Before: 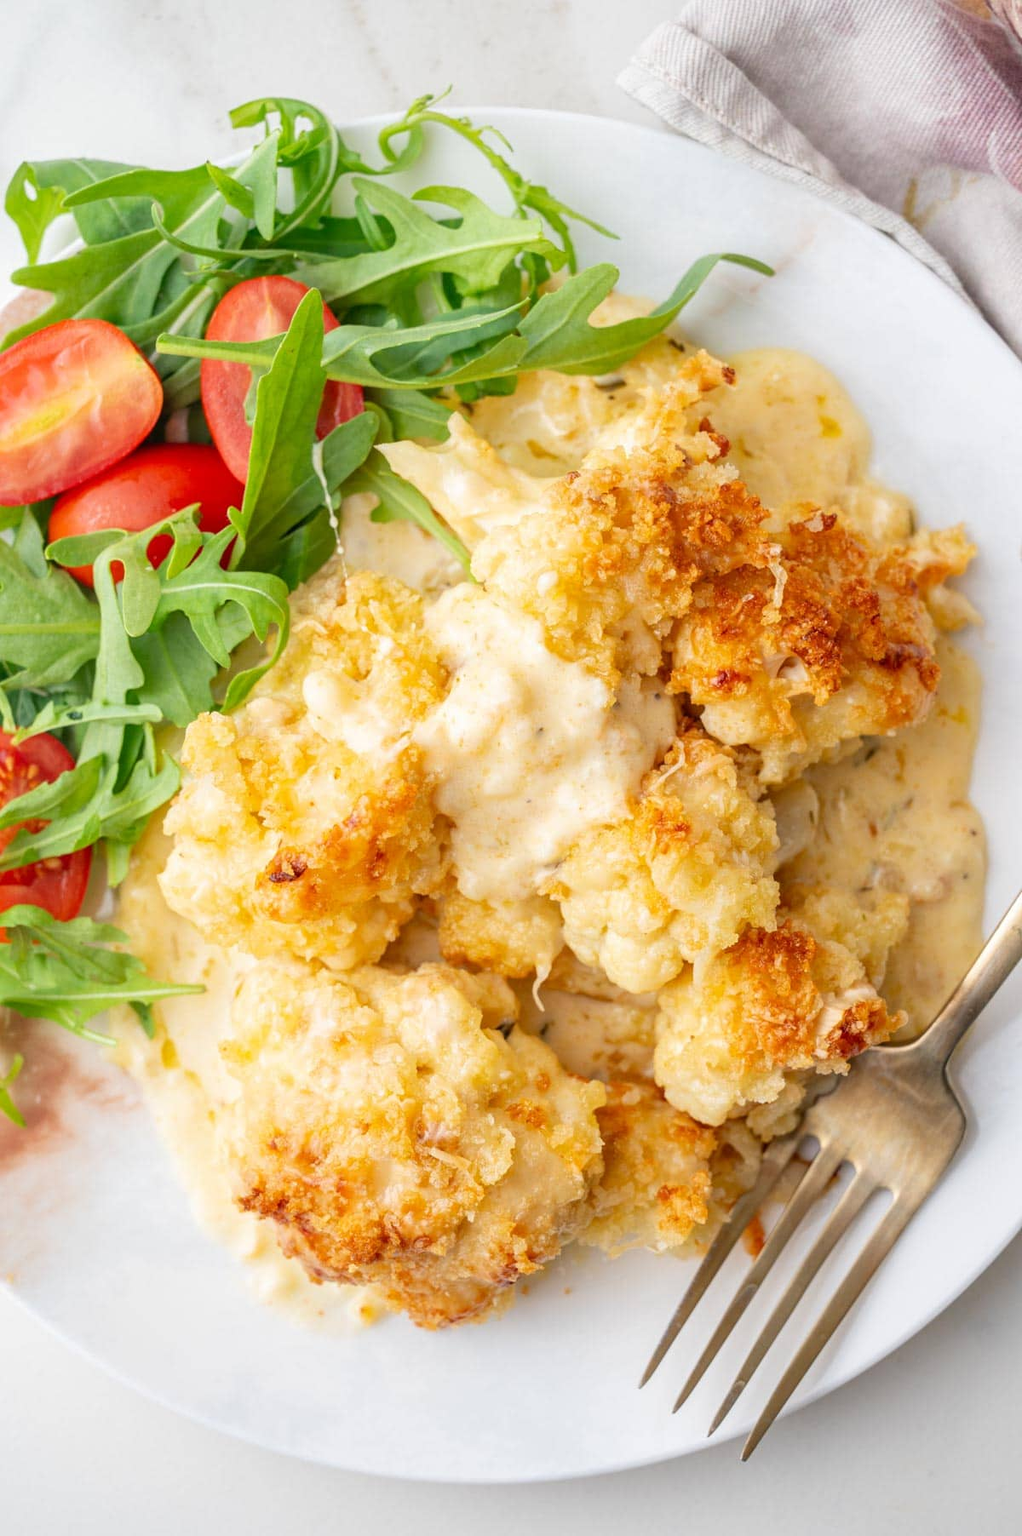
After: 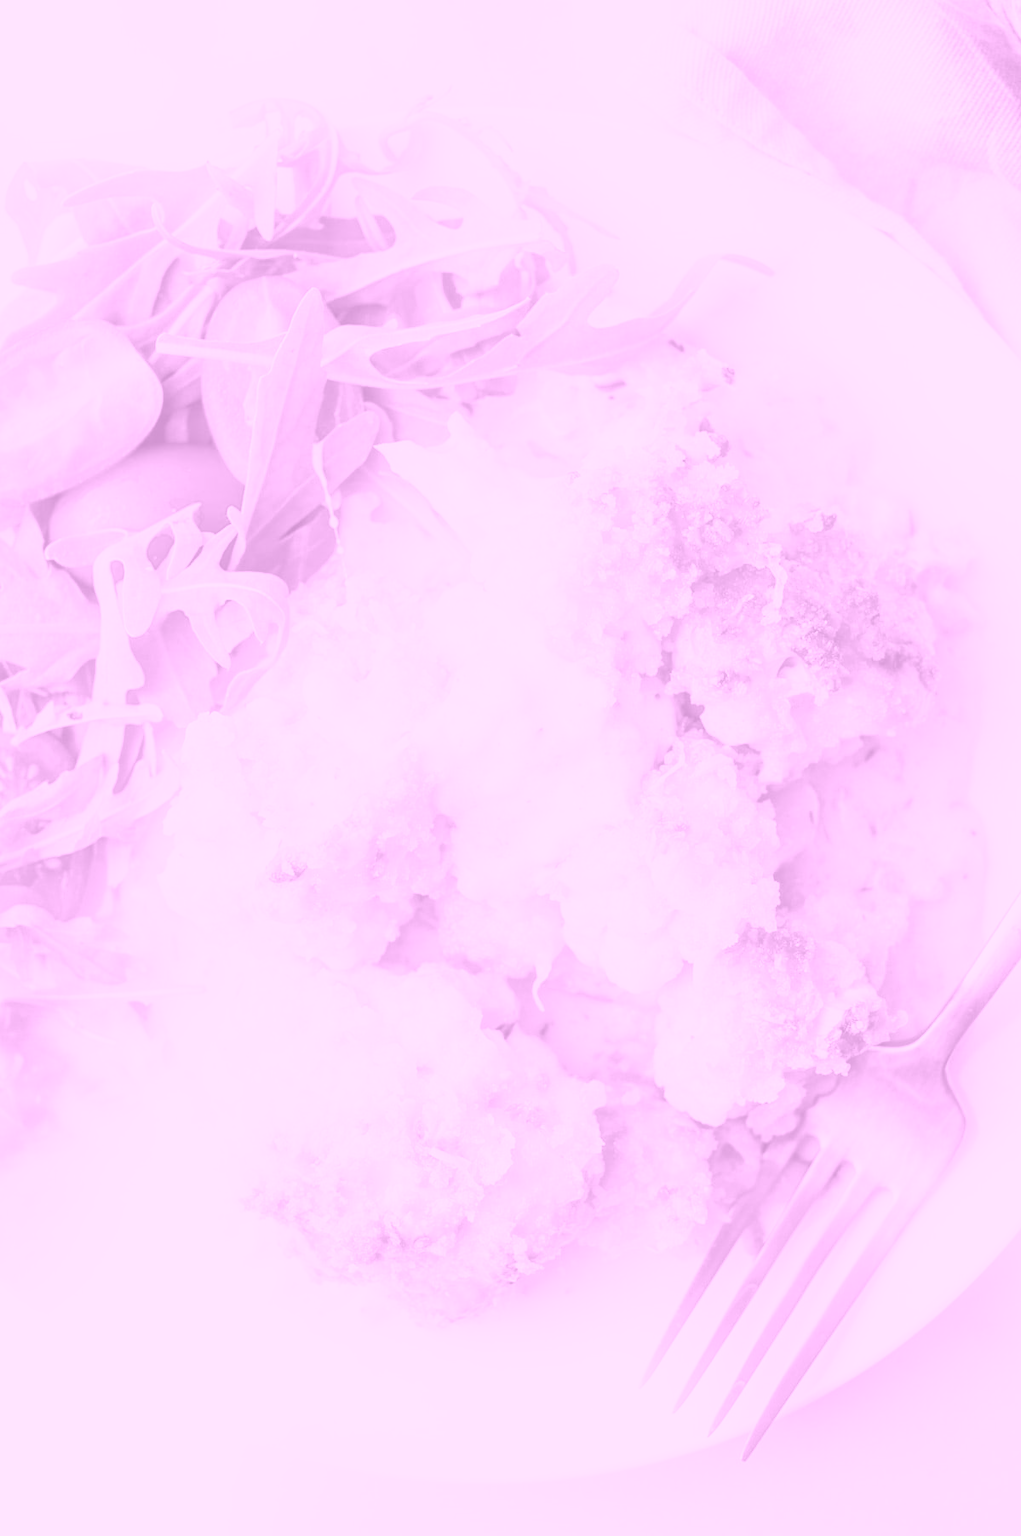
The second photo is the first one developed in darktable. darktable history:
colorize: hue 331.2°, saturation 69%, source mix 30.28%, lightness 69.02%, version 1
contrast brightness saturation: contrast 0.2, brightness 0.15, saturation 0.14
bloom: size 13.65%, threshold 98.39%, strength 4.82%
